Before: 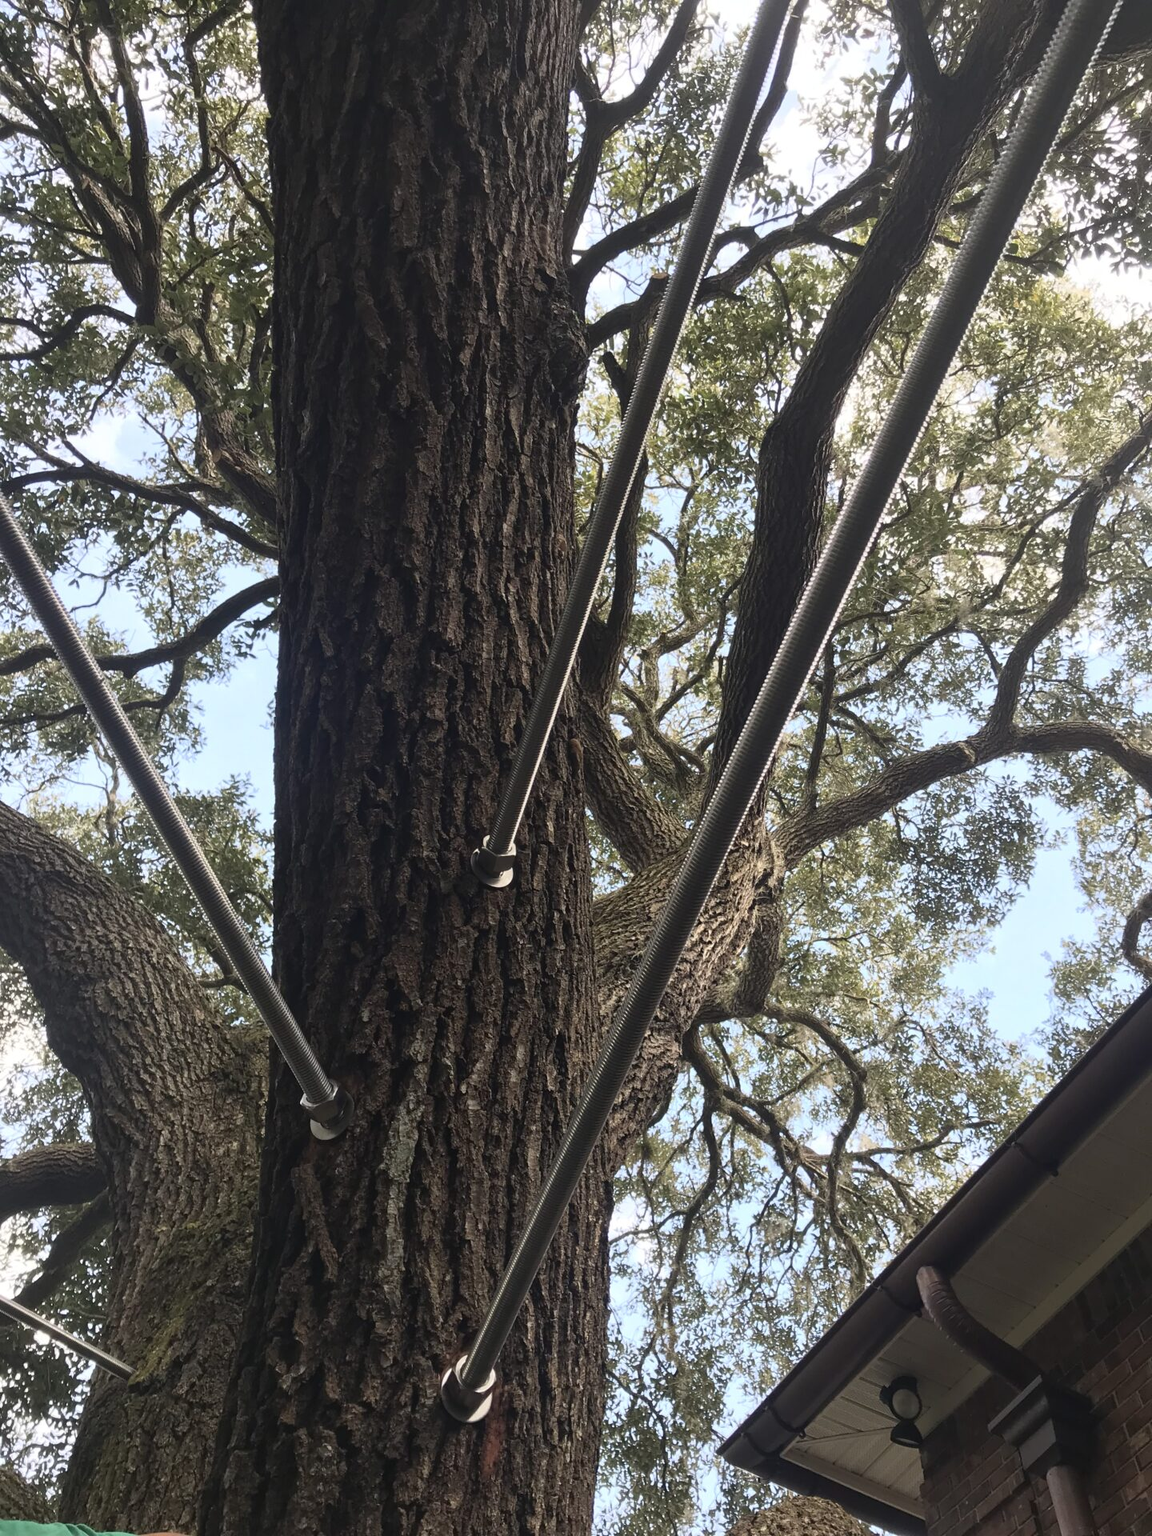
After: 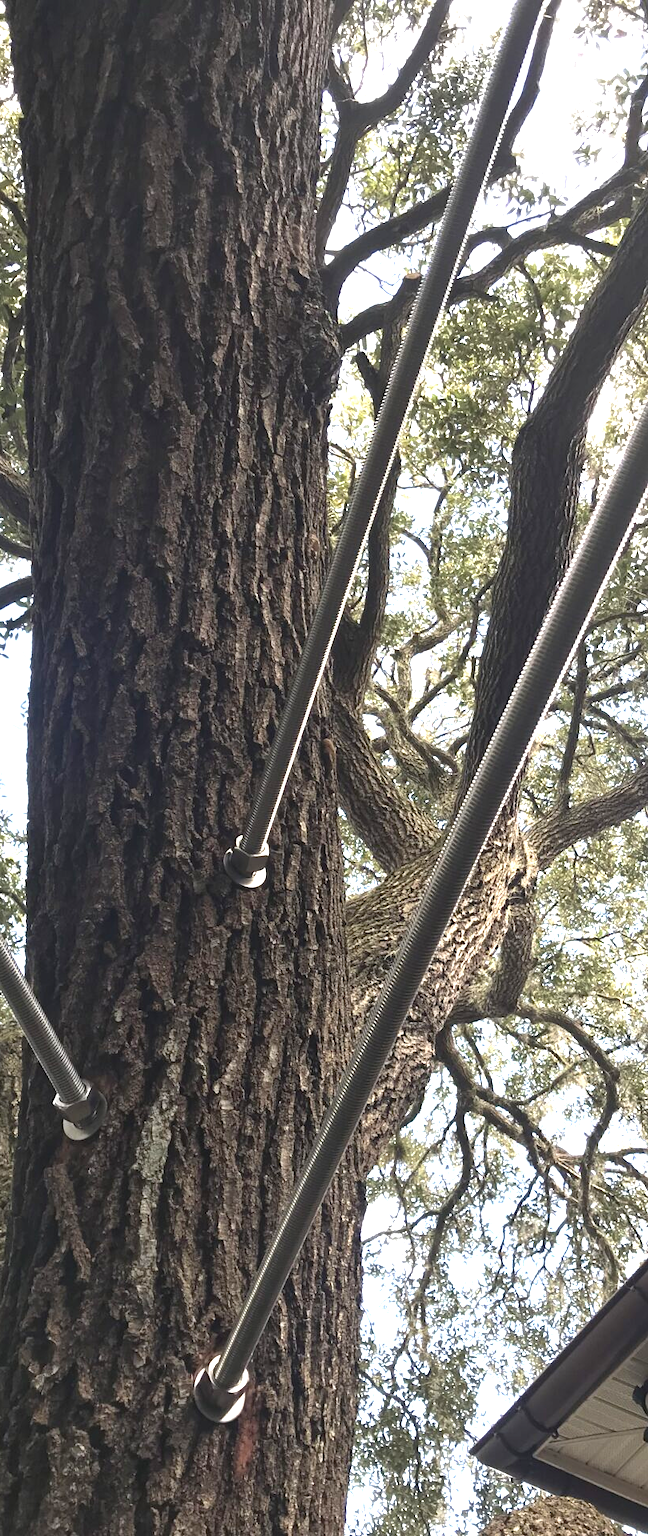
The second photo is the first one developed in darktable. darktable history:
base curve: curves: ch0 [(0, 0) (0.472, 0.455) (1, 1)], preserve colors none
shadows and highlights: shadows 32, highlights -32, soften with gaussian
exposure: black level correction 0, exposure 1.1 EV, compensate highlight preservation false
crop: left 21.496%, right 22.254%
